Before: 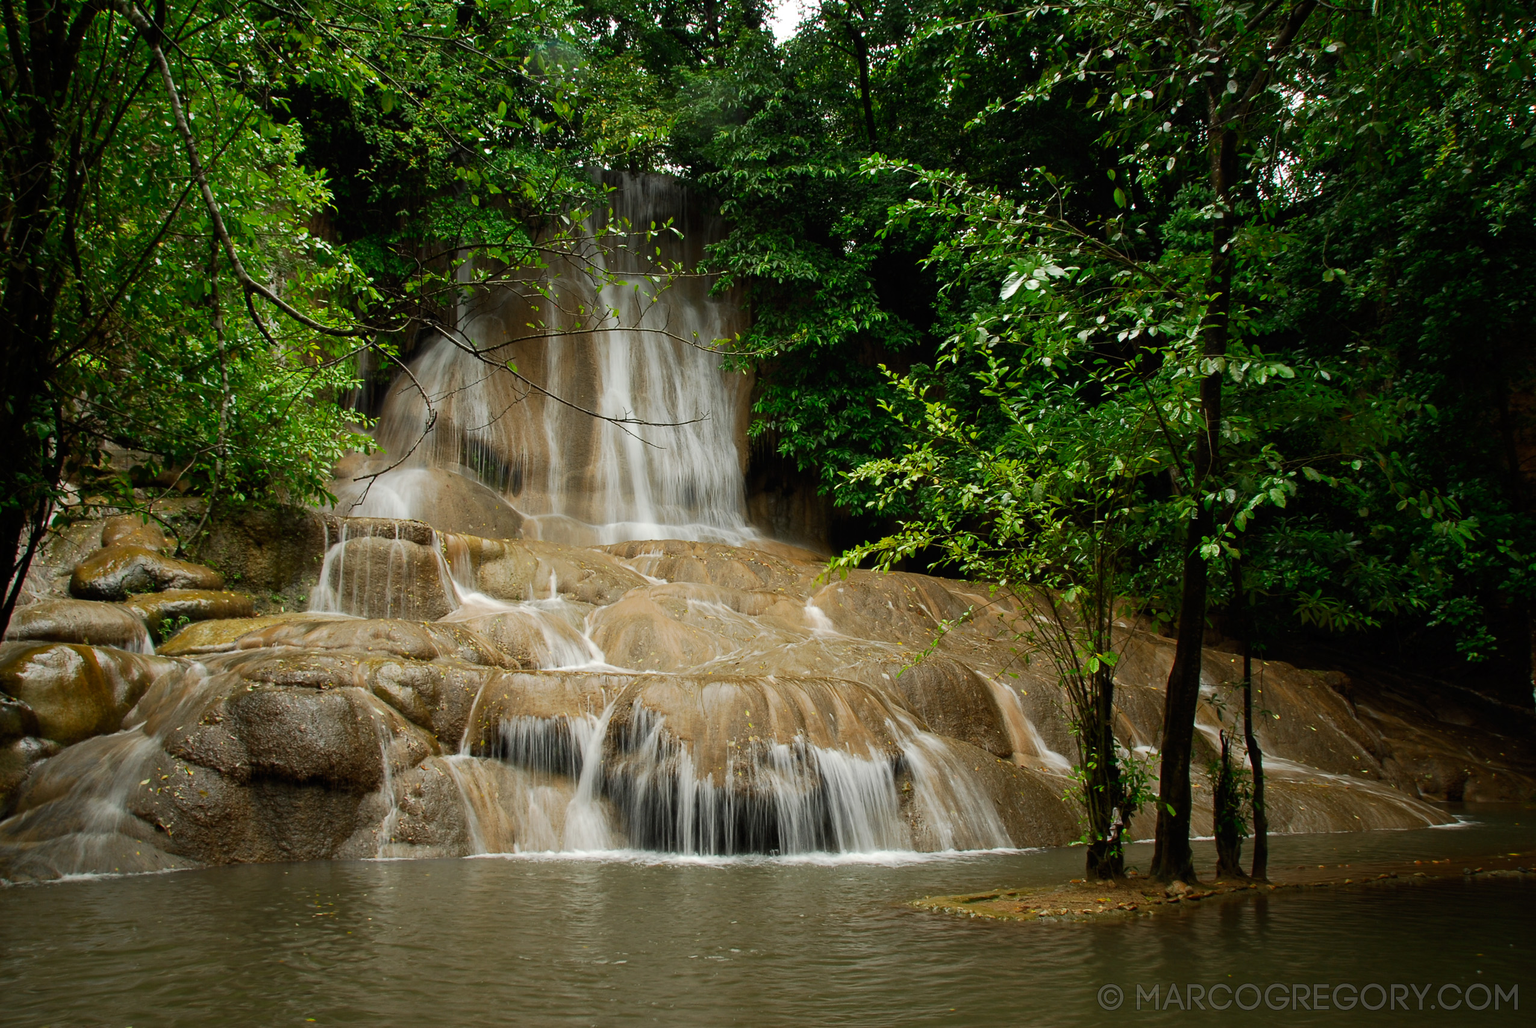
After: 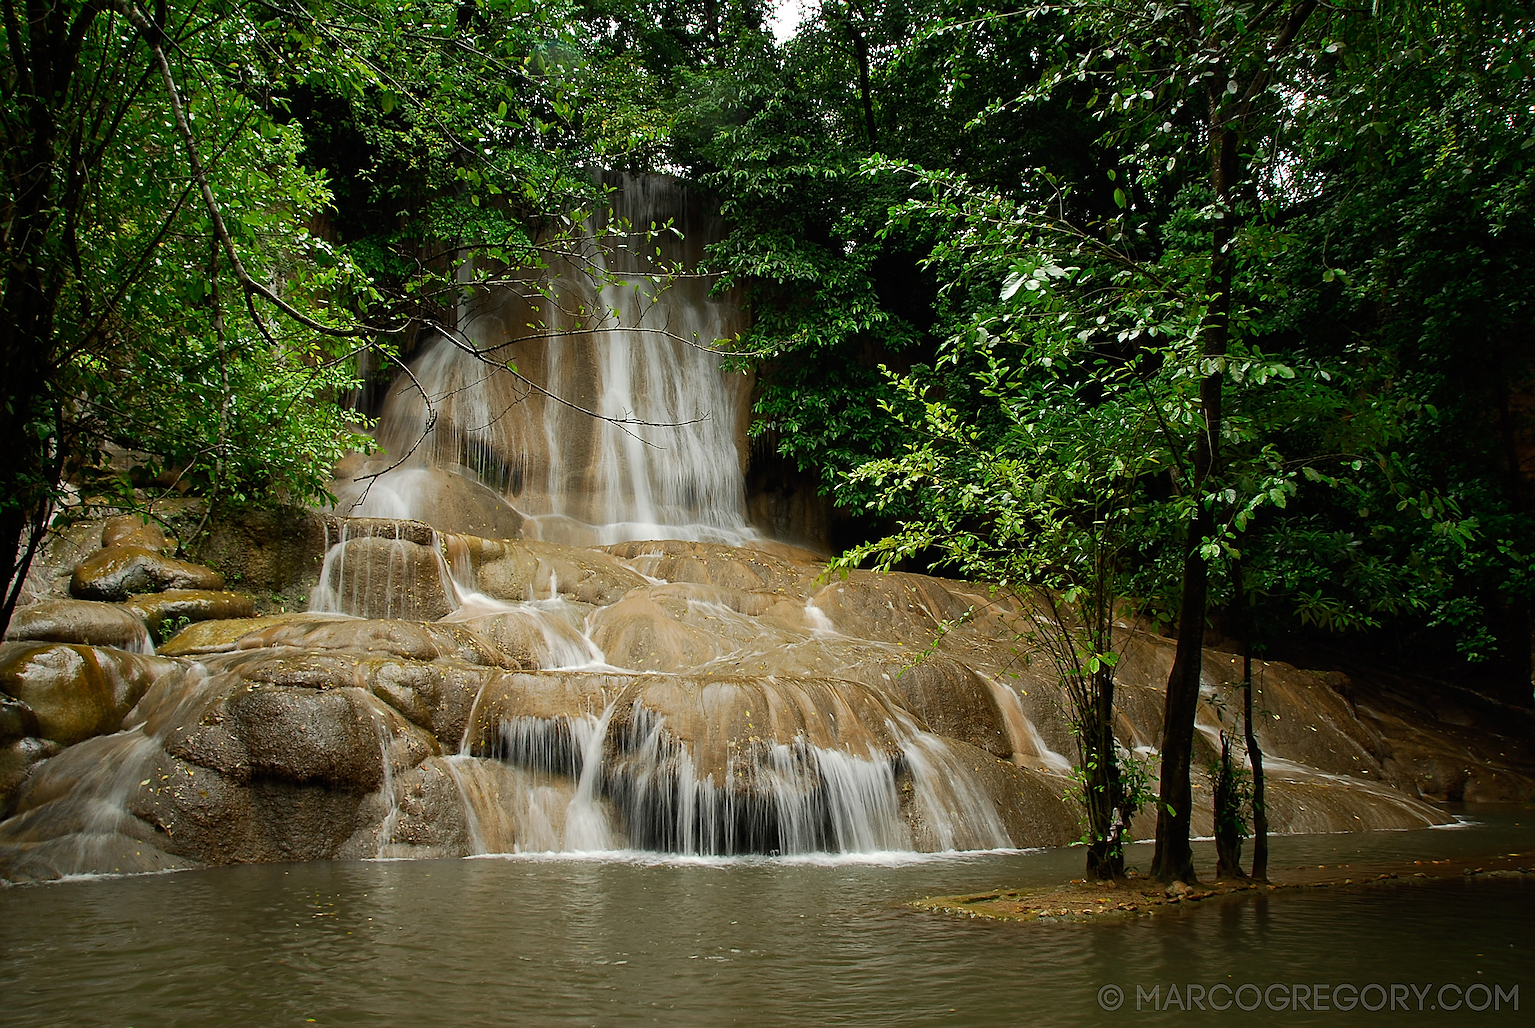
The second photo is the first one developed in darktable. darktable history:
sharpen: radius 1.35, amount 1.241, threshold 0.657
